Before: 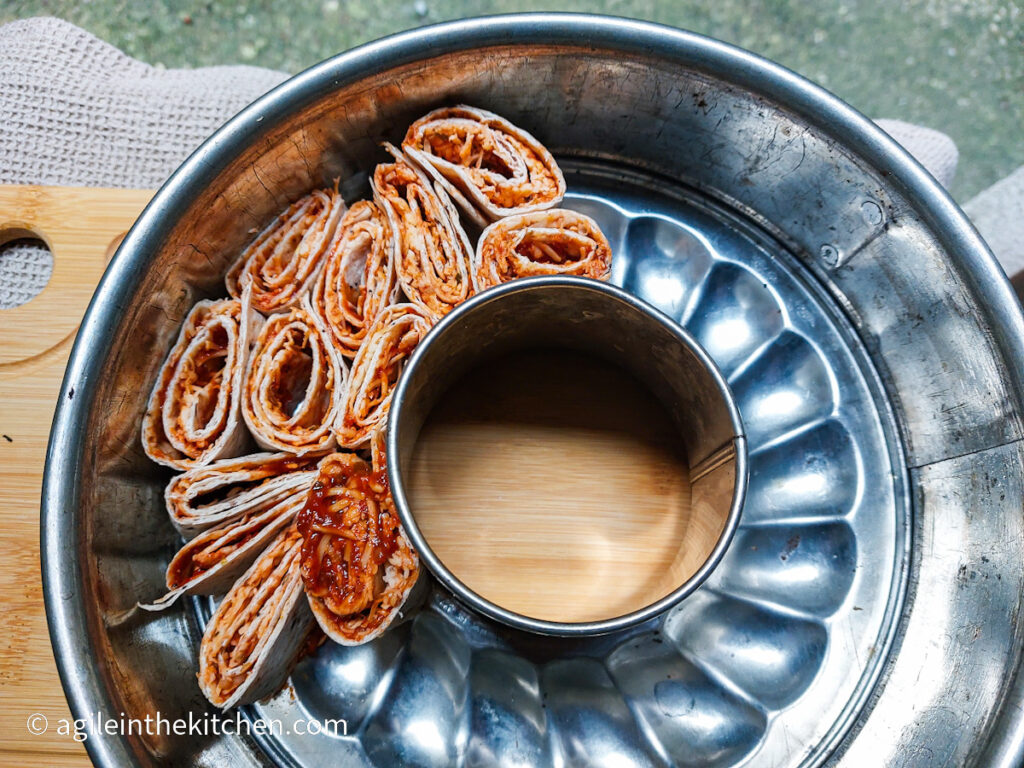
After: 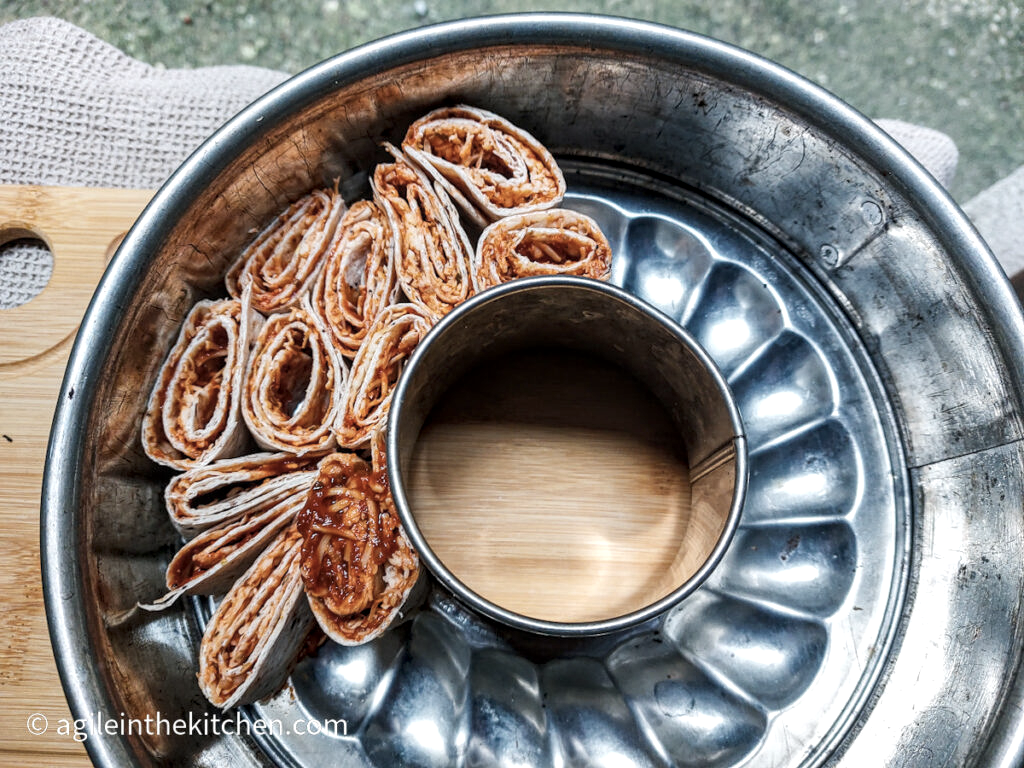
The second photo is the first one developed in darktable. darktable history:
local contrast: highlights 99%, shadows 86%, detail 160%, midtone range 0.2
contrast brightness saturation: contrast 0.1, saturation -0.3
